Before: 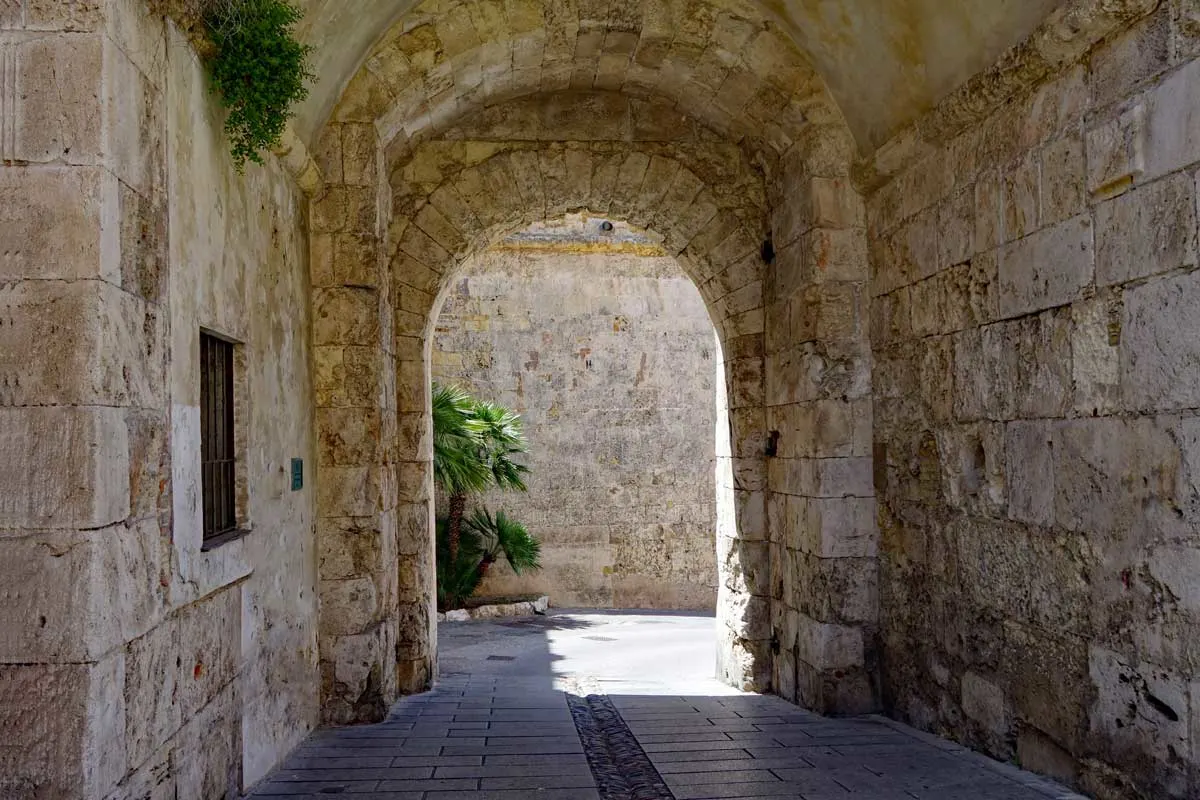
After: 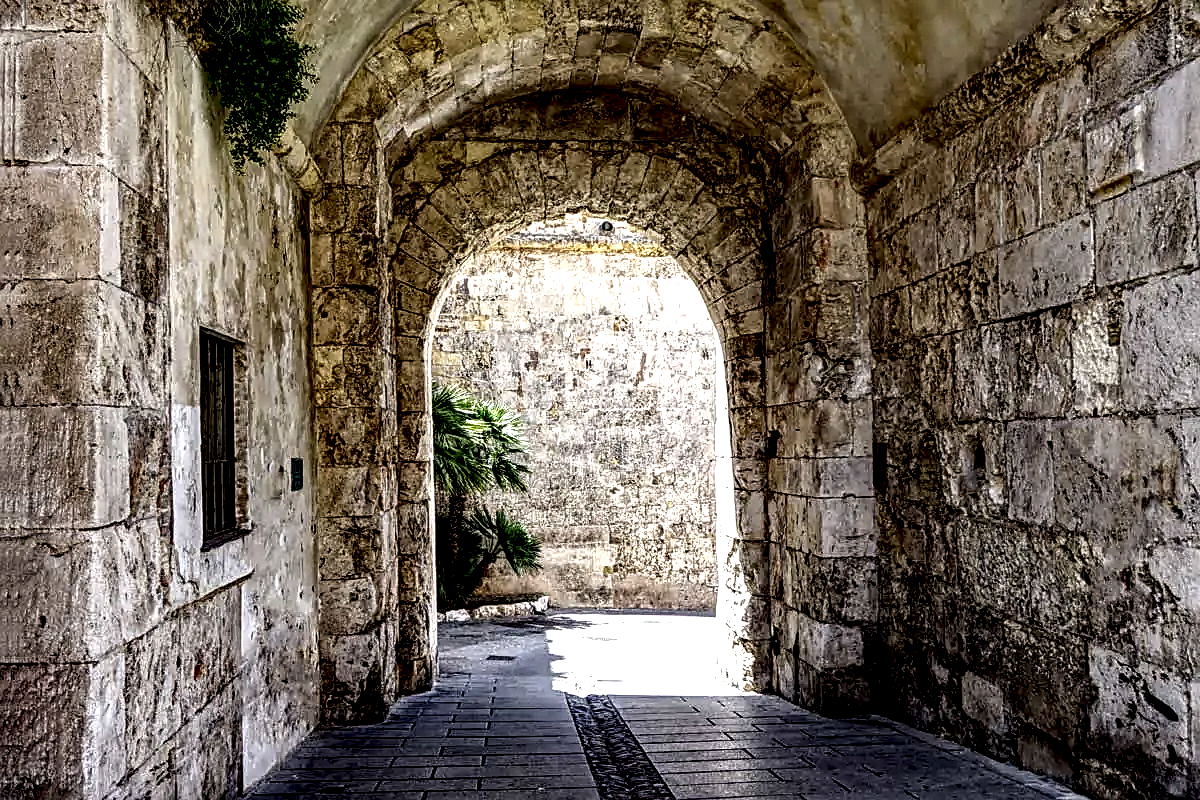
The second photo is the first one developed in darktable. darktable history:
local contrast: highlights 115%, shadows 42%, detail 293%
sharpen: on, module defaults
